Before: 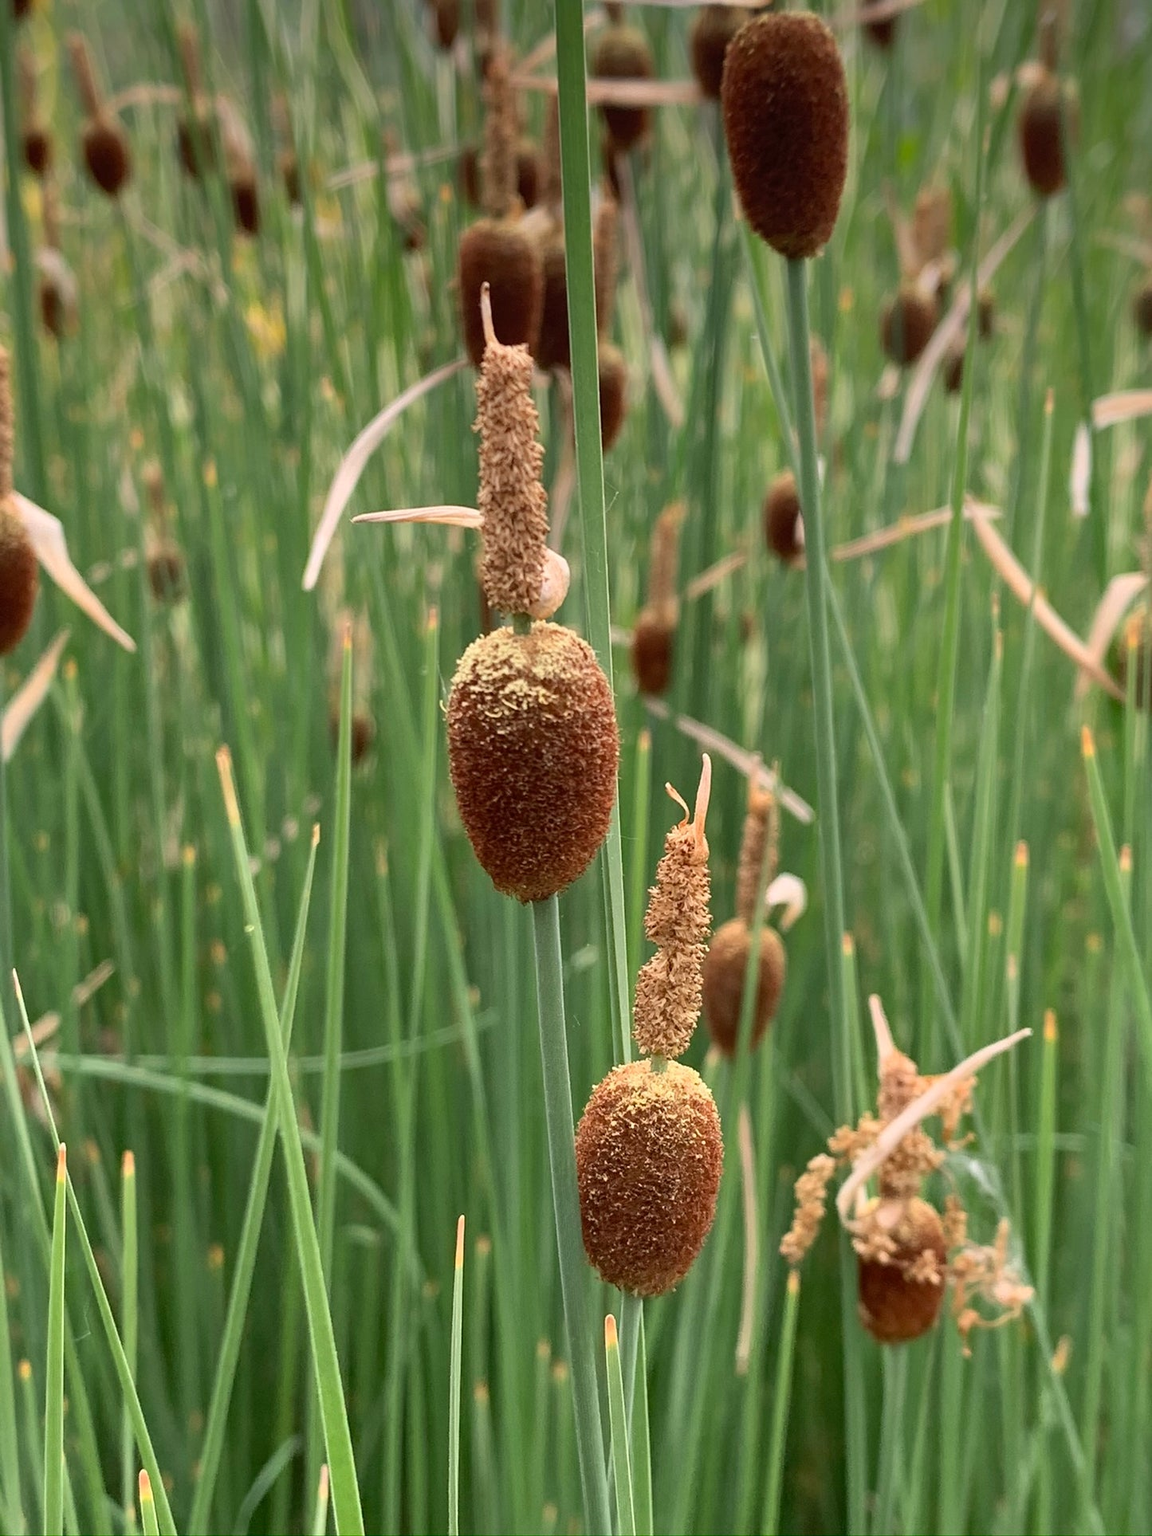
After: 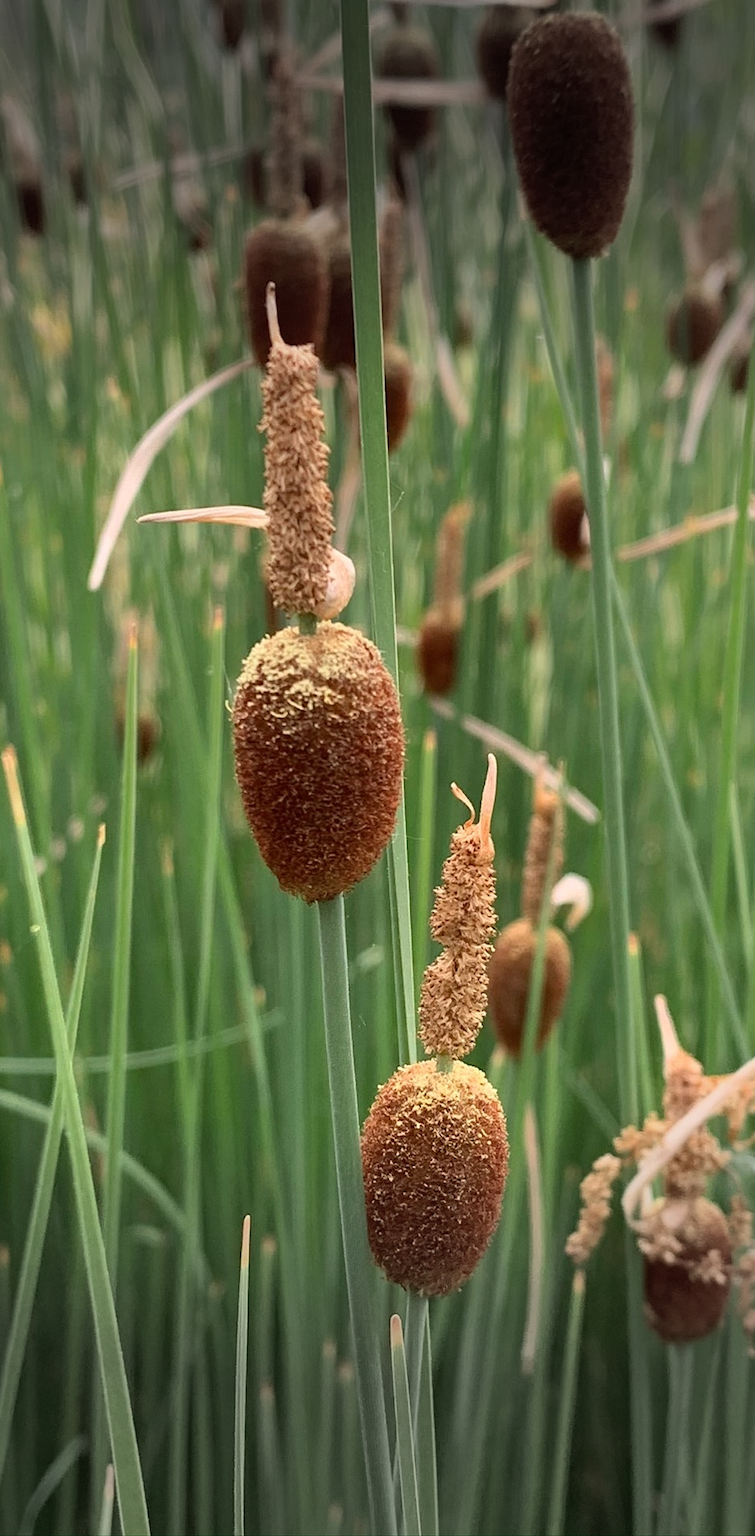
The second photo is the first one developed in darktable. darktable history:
crop and rotate: left 18.619%, right 15.772%
vignetting: fall-off start 70.43%, width/height ratio 1.334
